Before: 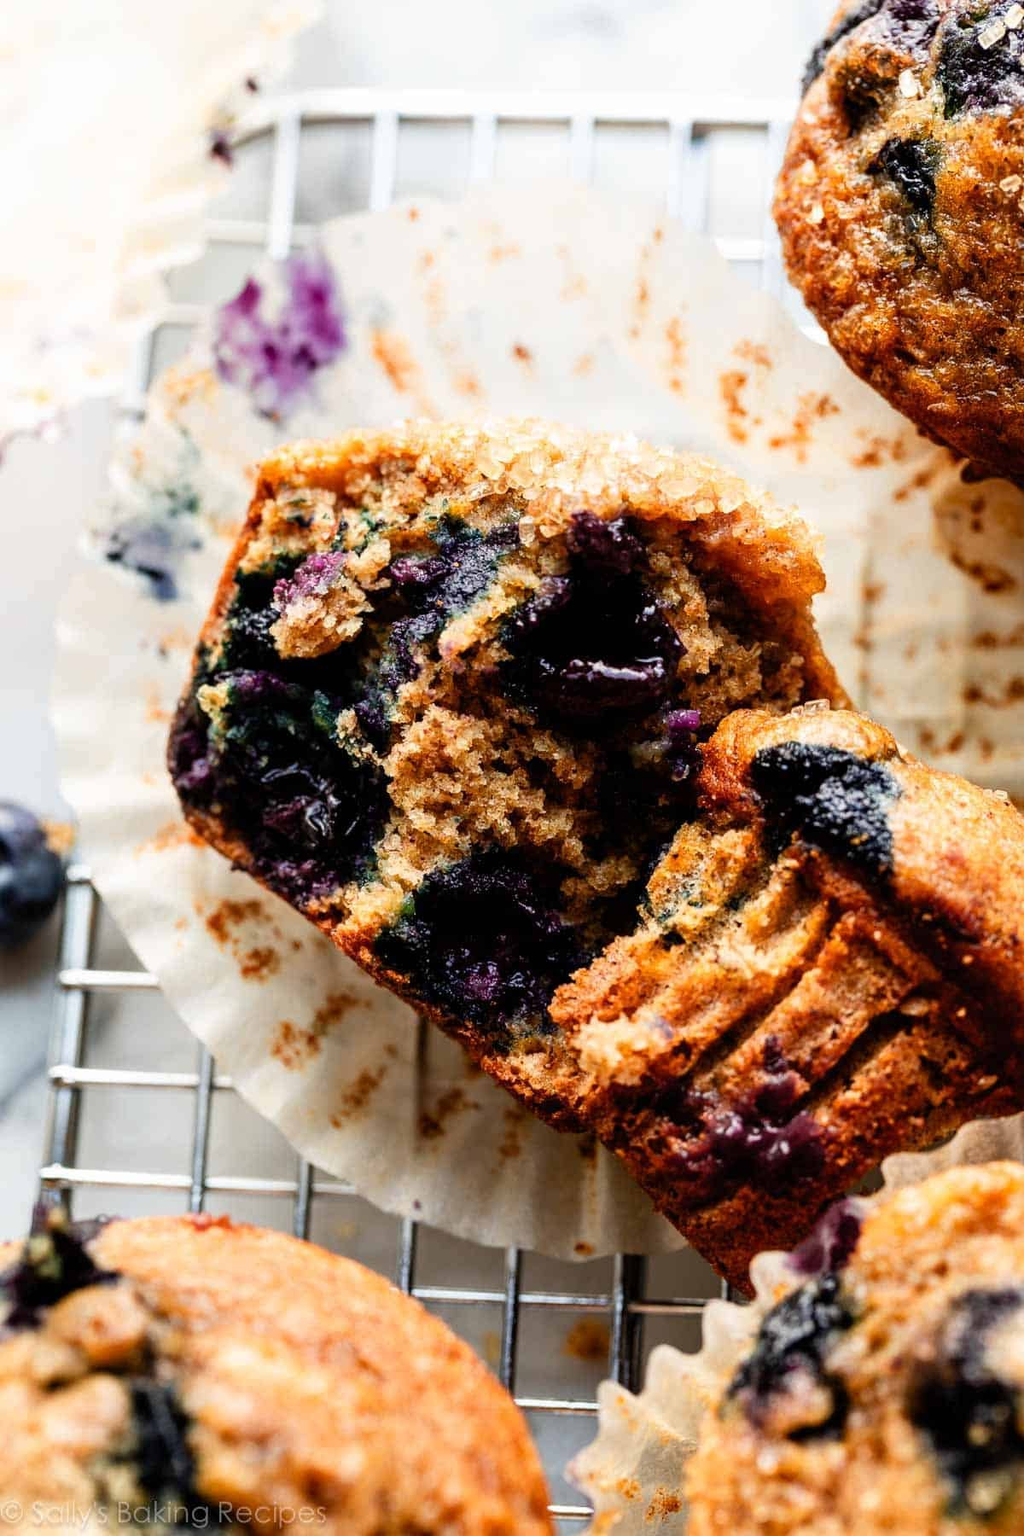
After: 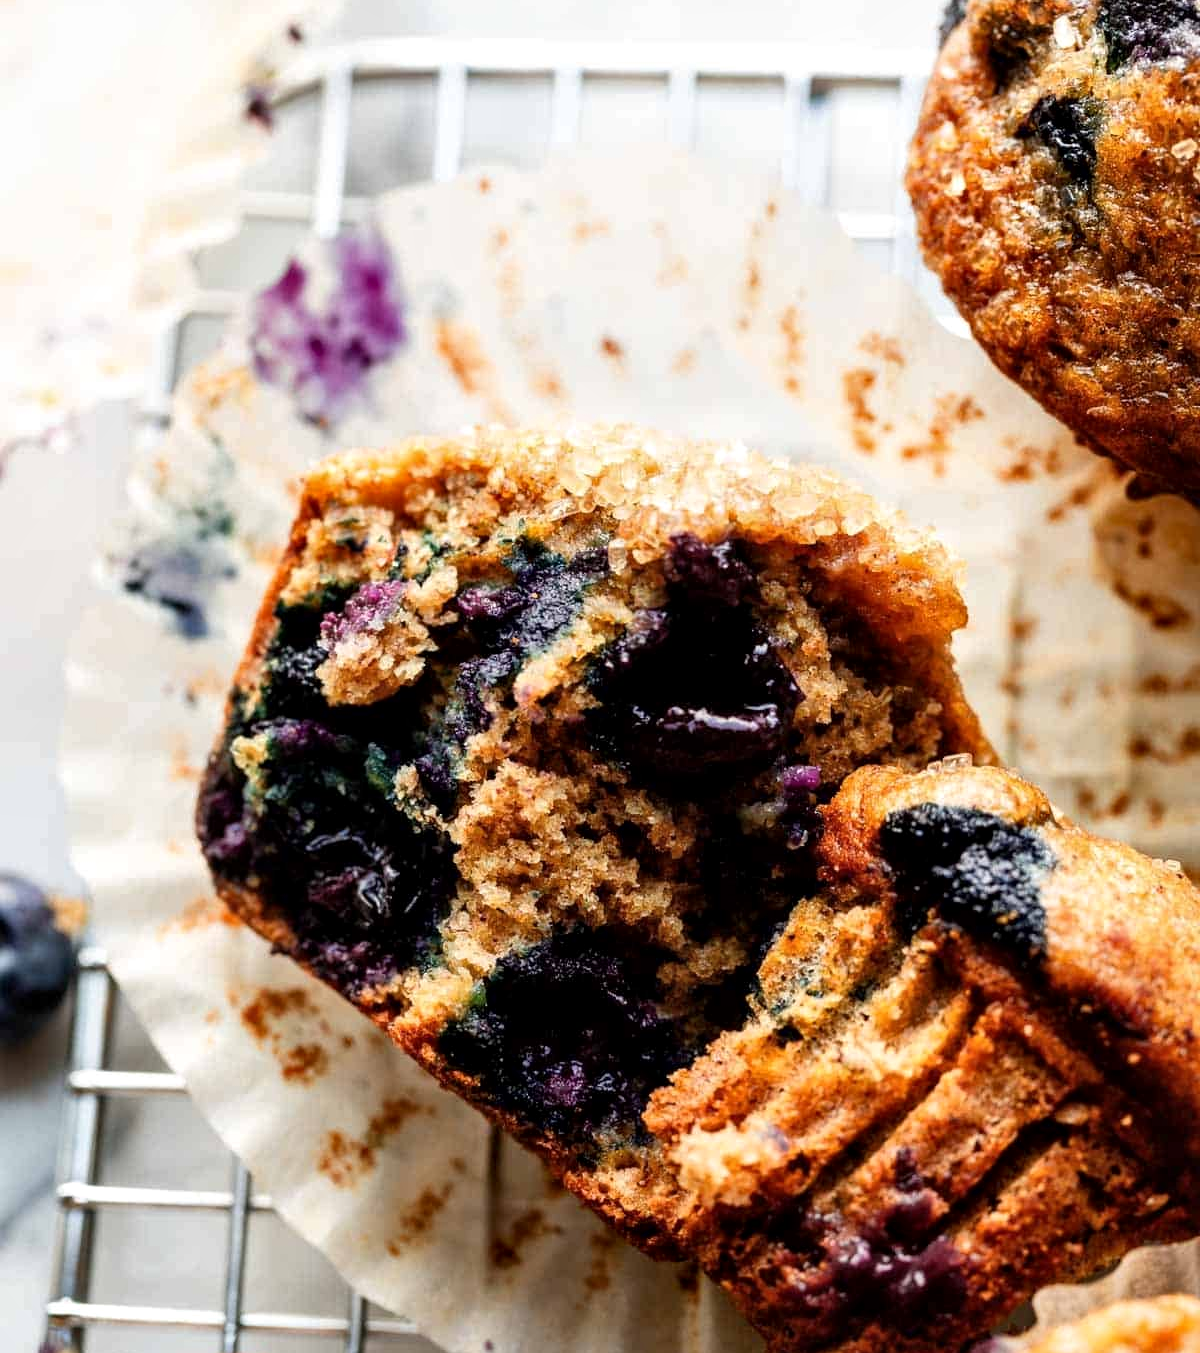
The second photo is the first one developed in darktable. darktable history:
crop: top 3.713%, bottom 21.09%
local contrast: mode bilateral grid, contrast 26, coarseness 50, detail 123%, midtone range 0.2
